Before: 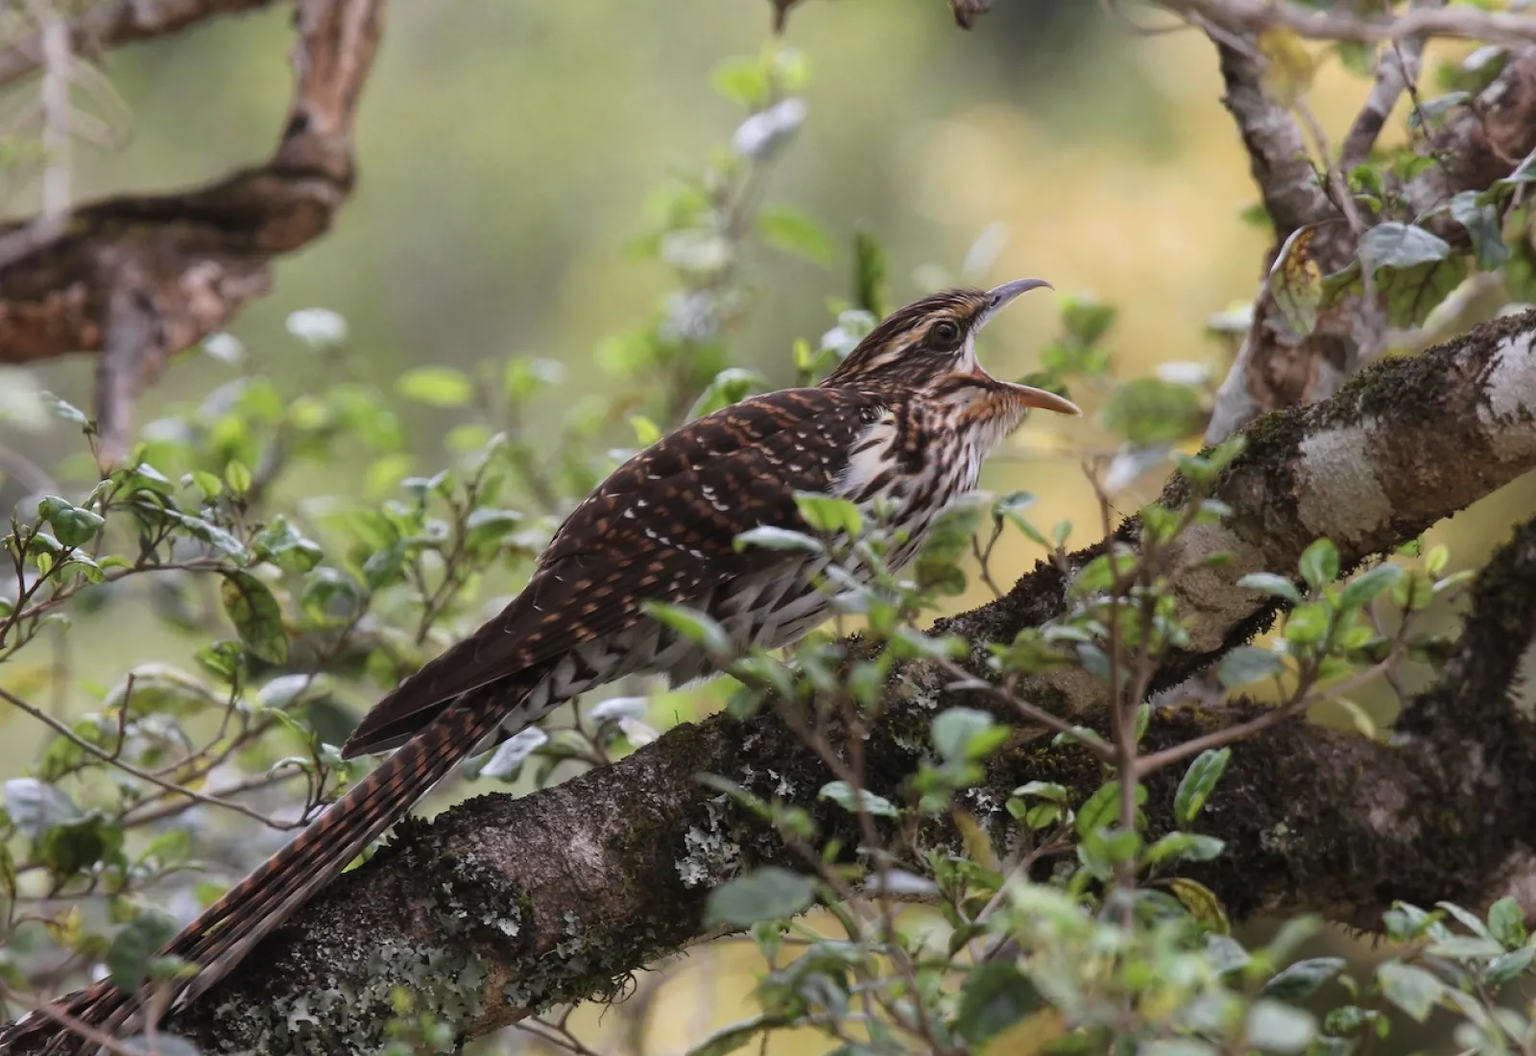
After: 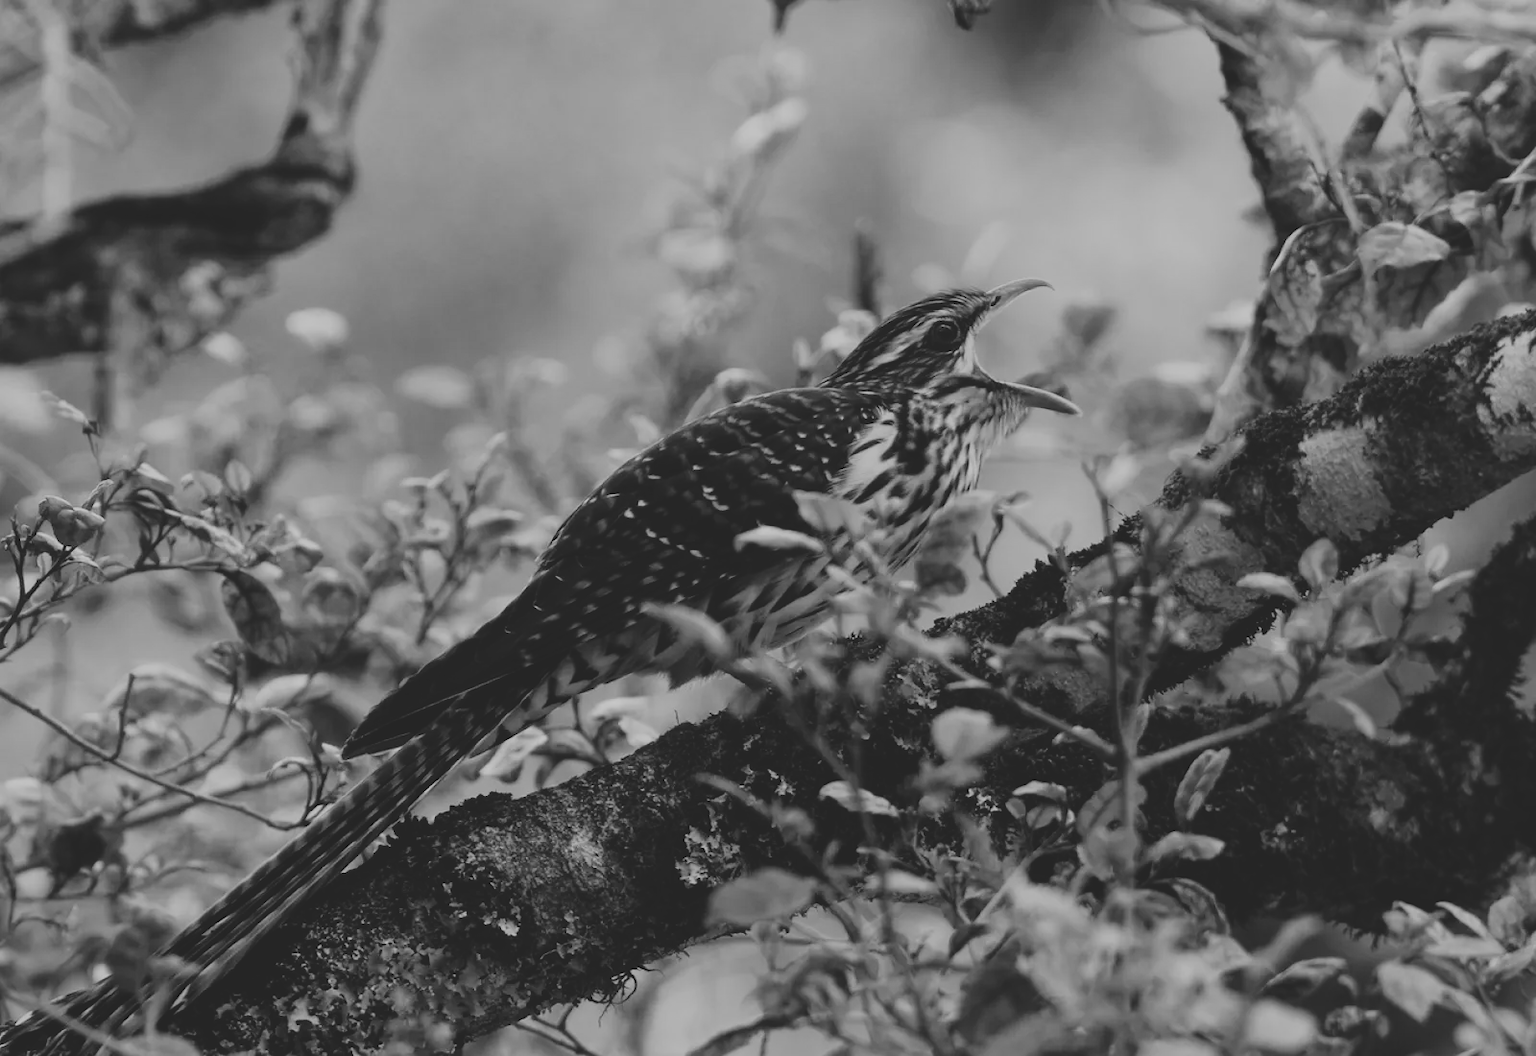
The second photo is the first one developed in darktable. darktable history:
color calibration: output gray [0.28, 0.41, 0.31, 0], illuminant custom, x 0.368, y 0.373, temperature 4338.74 K
filmic rgb: black relative exposure -7.74 EV, white relative exposure 4.41 EV, target black luminance 0%, hardness 3.75, latitude 50.79%, contrast 1.075, highlights saturation mix 9.14%, shadows ↔ highlights balance -0.226%
tone curve: curves: ch0 [(0, 0.148) (0.191, 0.225) (0.712, 0.695) (0.864, 0.797) (1, 0.839)], color space Lab, linked channels, preserve colors none
